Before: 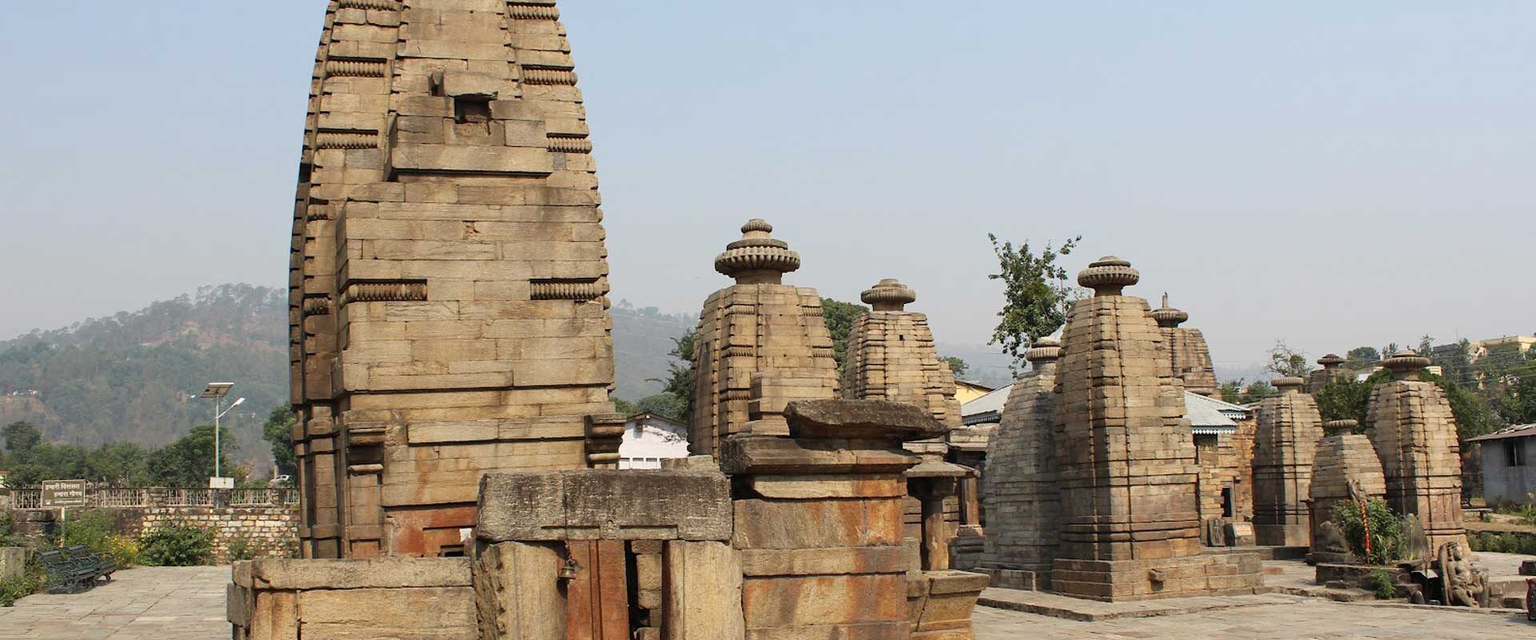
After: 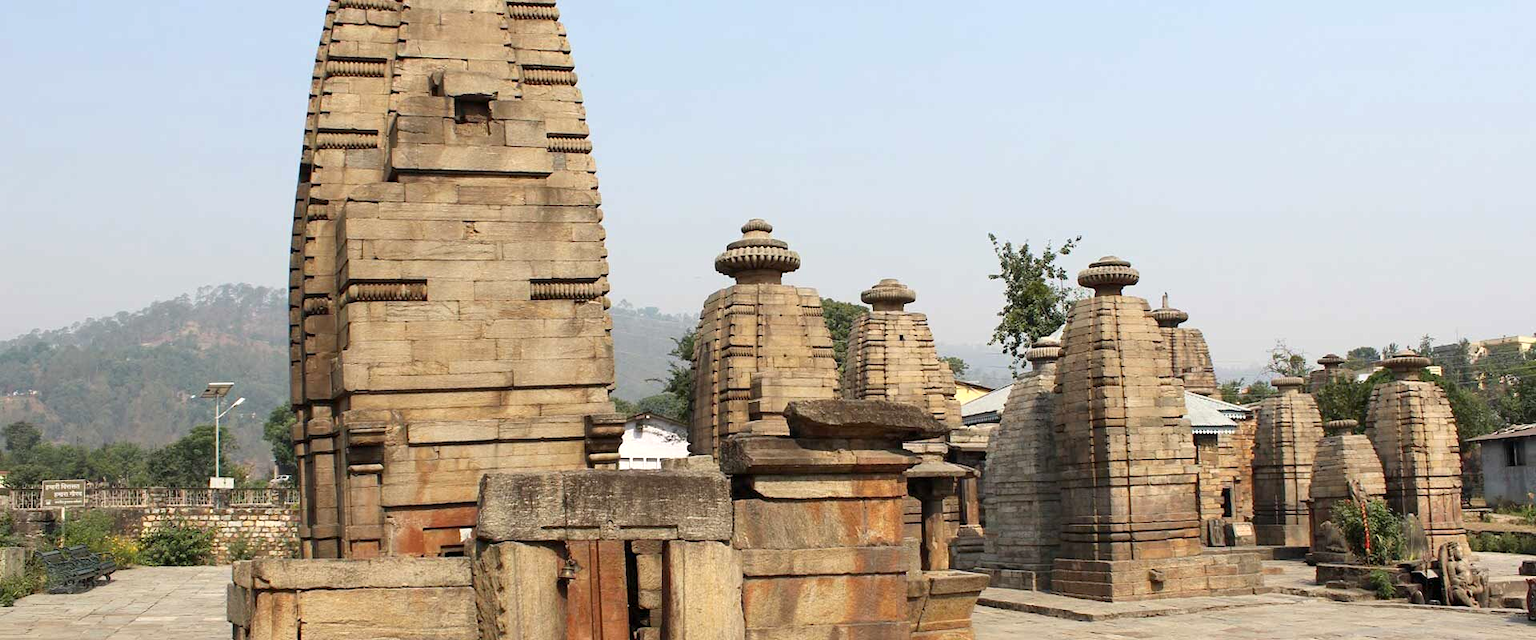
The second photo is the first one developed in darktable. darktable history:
exposure: black level correction 0.002, exposure 0.299 EV, compensate highlight preservation false
